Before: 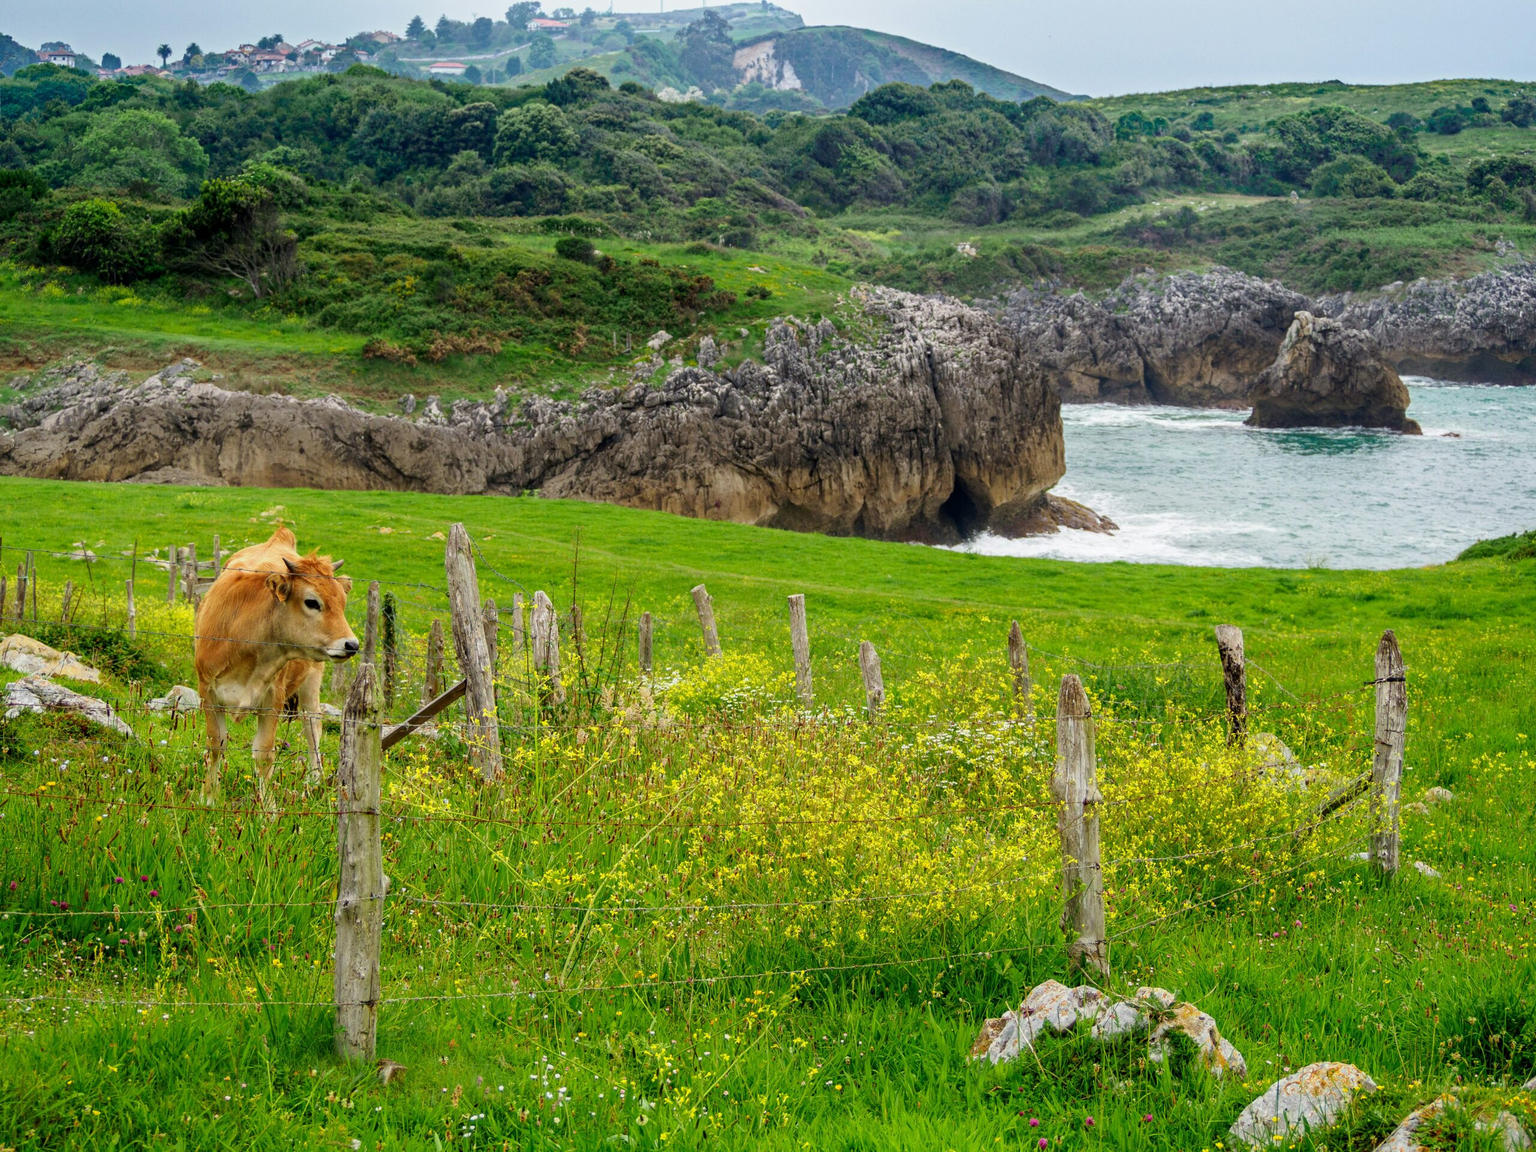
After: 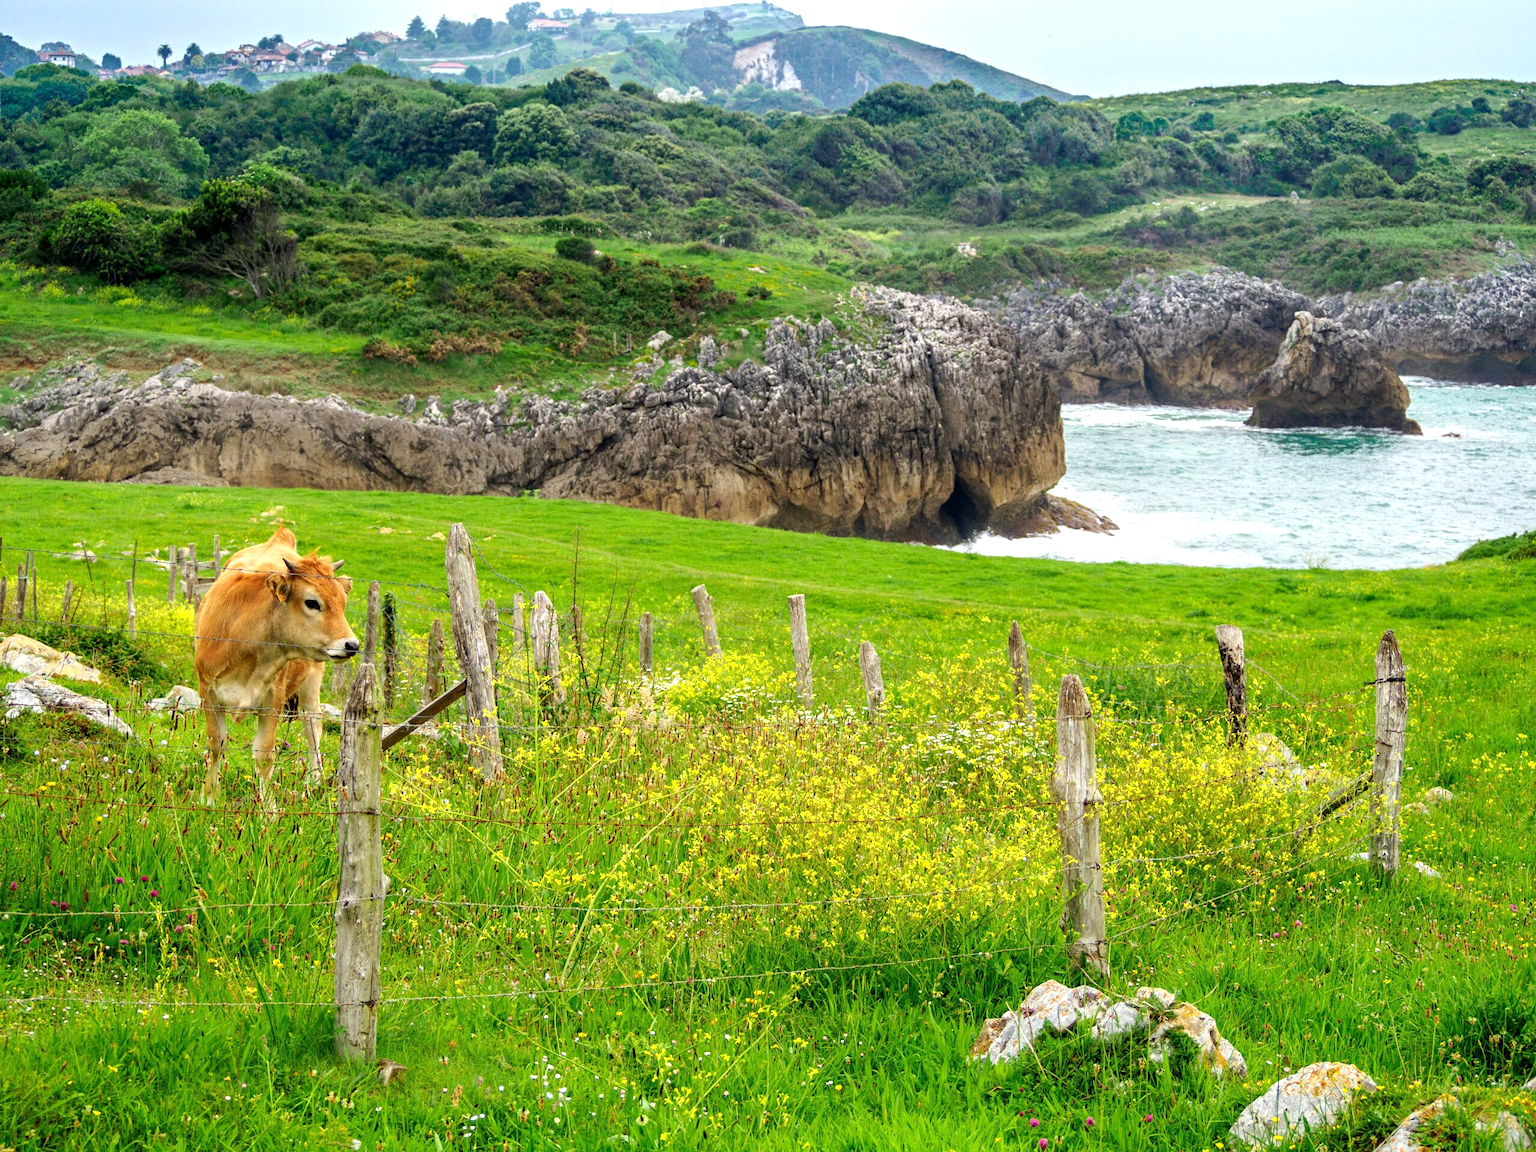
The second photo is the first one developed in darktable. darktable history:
exposure: exposure 0.565 EV, compensate exposure bias true, compensate highlight preservation false
tone equalizer: edges refinement/feathering 500, mask exposure compensation -1.57 EV, preserve details no
